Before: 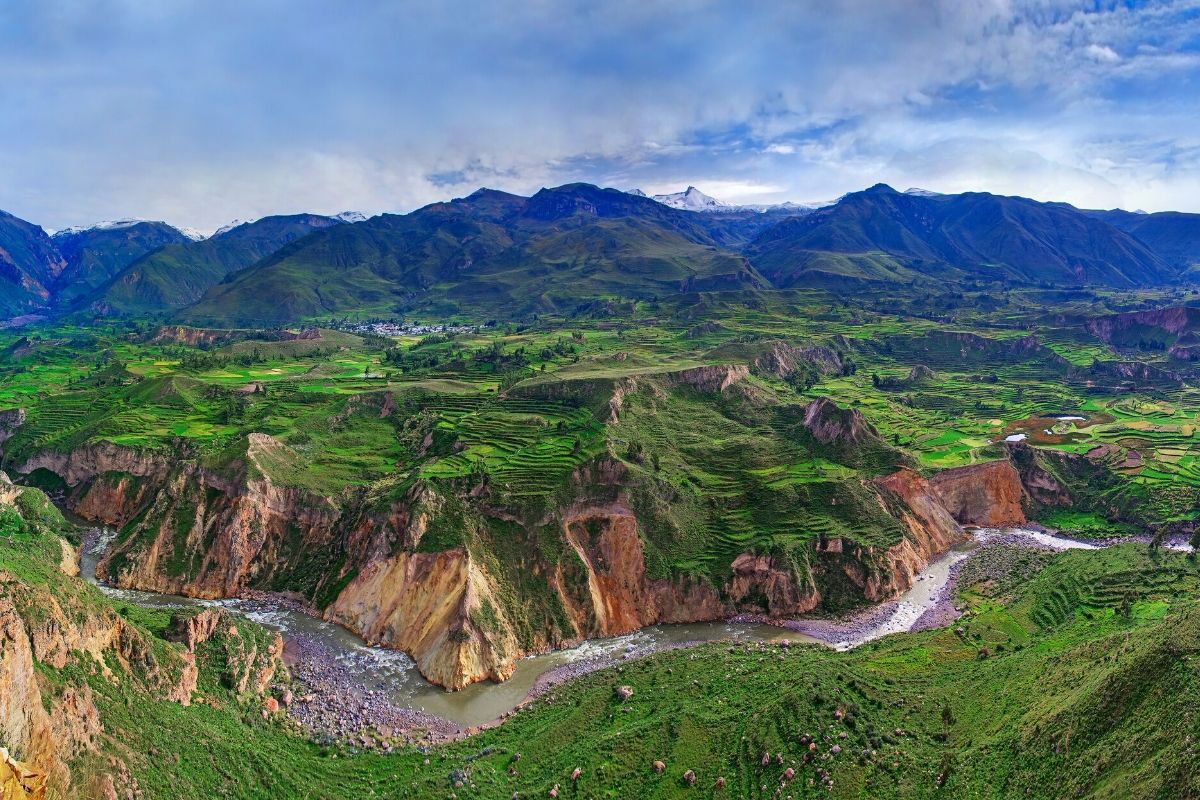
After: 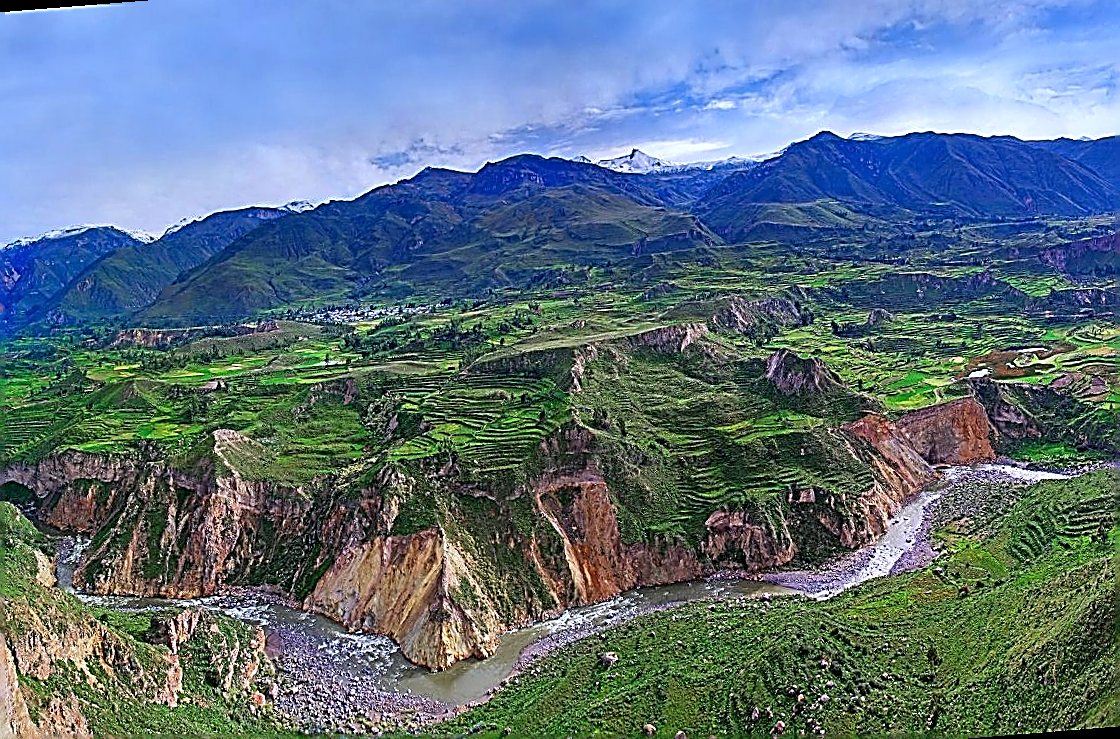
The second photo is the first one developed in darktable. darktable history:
sharpen: amount 2
rotate and perspective: rotation -4.57°, crop left 0.054, crop right 0.944, crop top 0.087, crop bottom 0.914
white balance: red 0.967, blue 1.119, emerald 0.756
